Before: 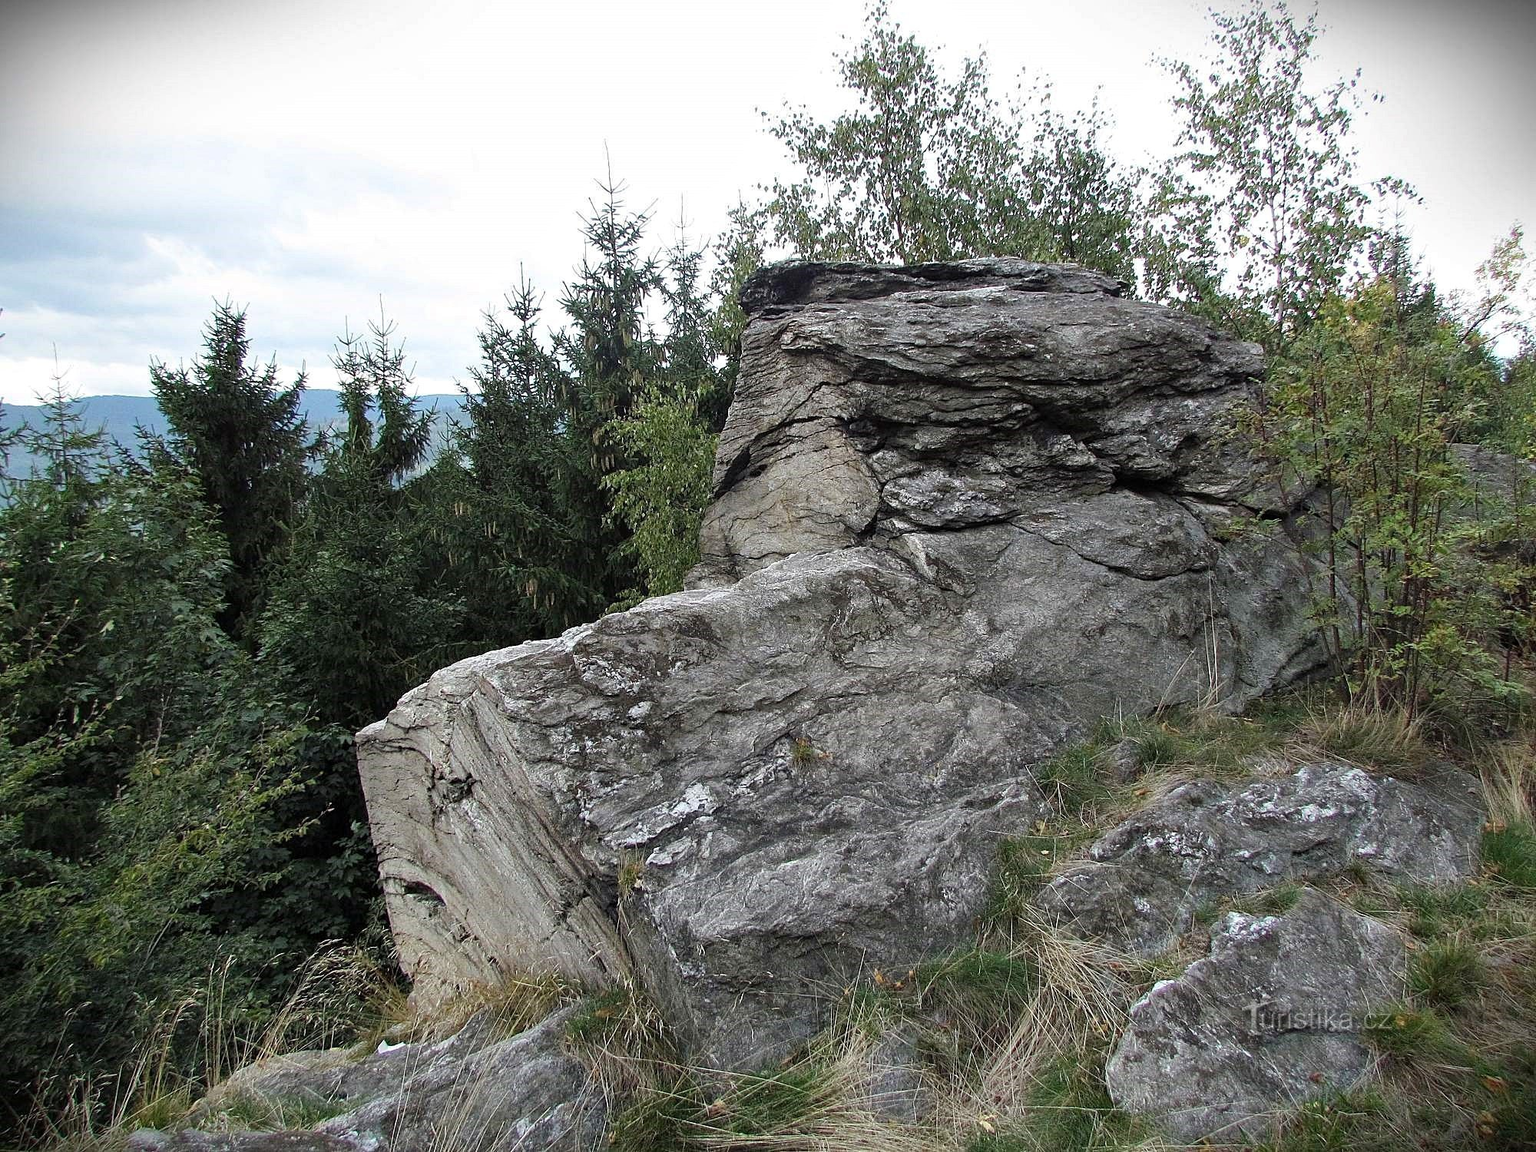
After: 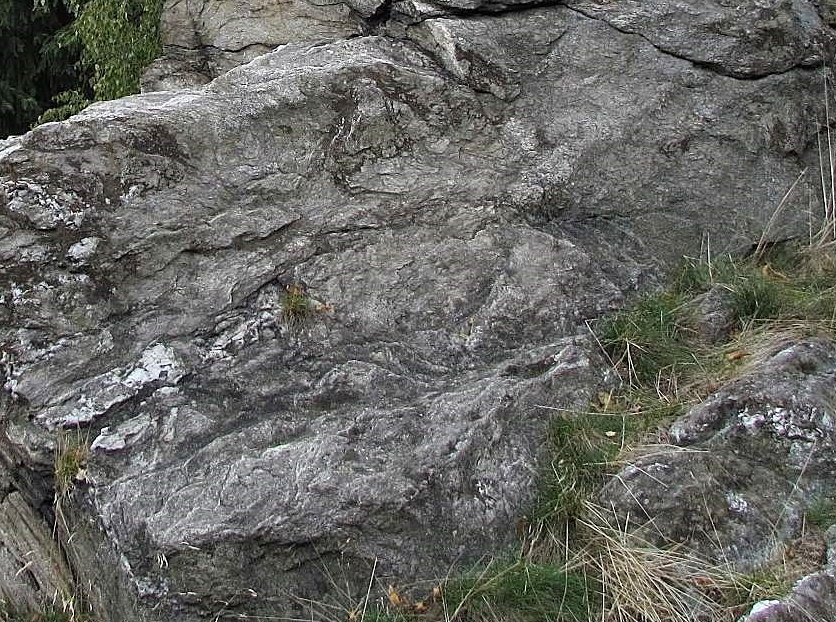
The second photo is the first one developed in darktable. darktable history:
exposure: compensate highlight preservation false
crop: left 37.54%, top 45.068%, right 20.654%, bottom 13.42%
